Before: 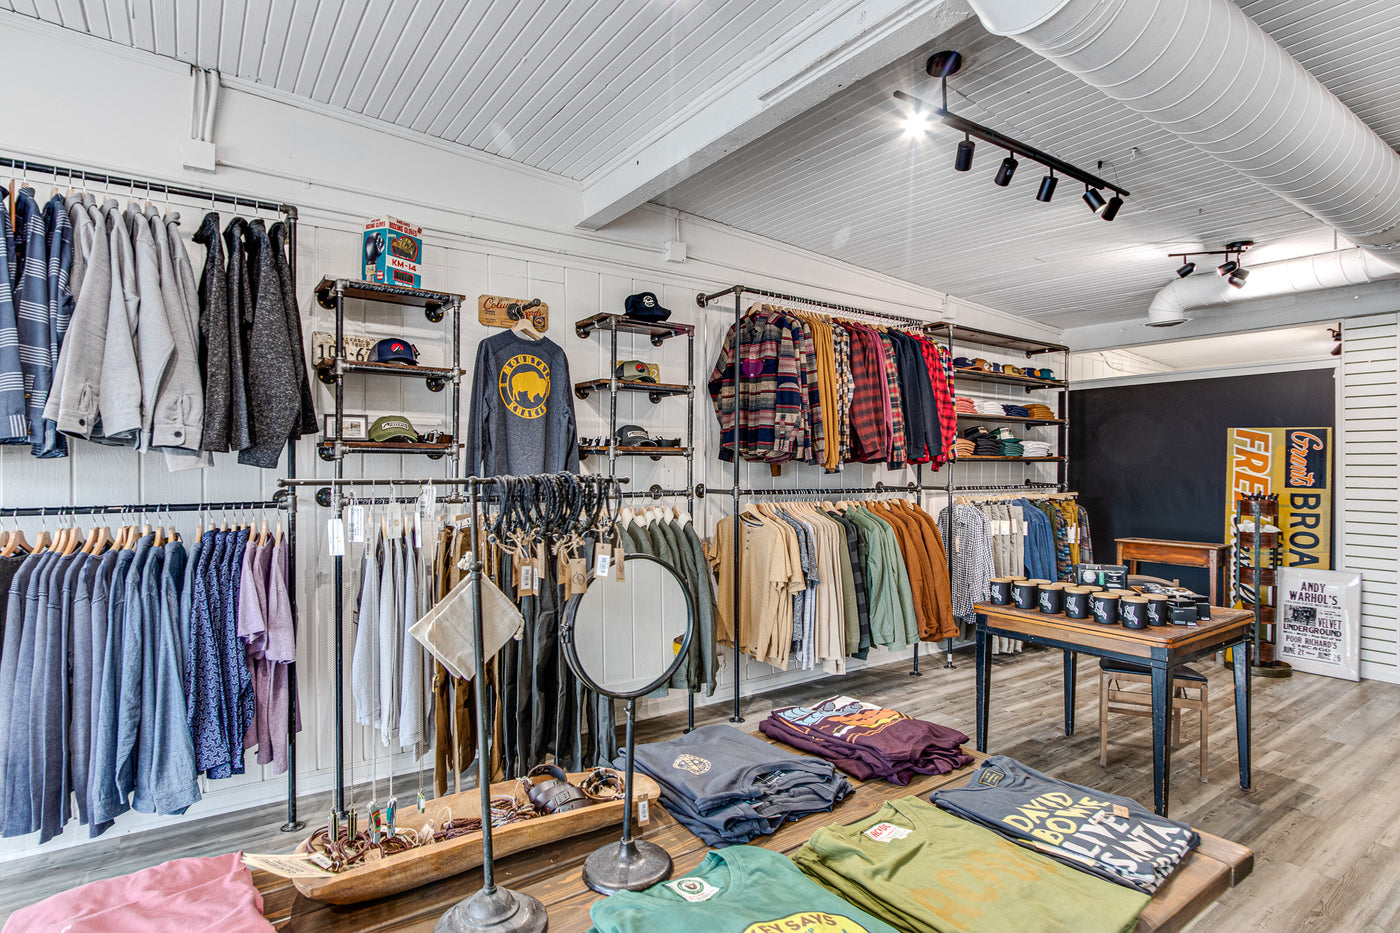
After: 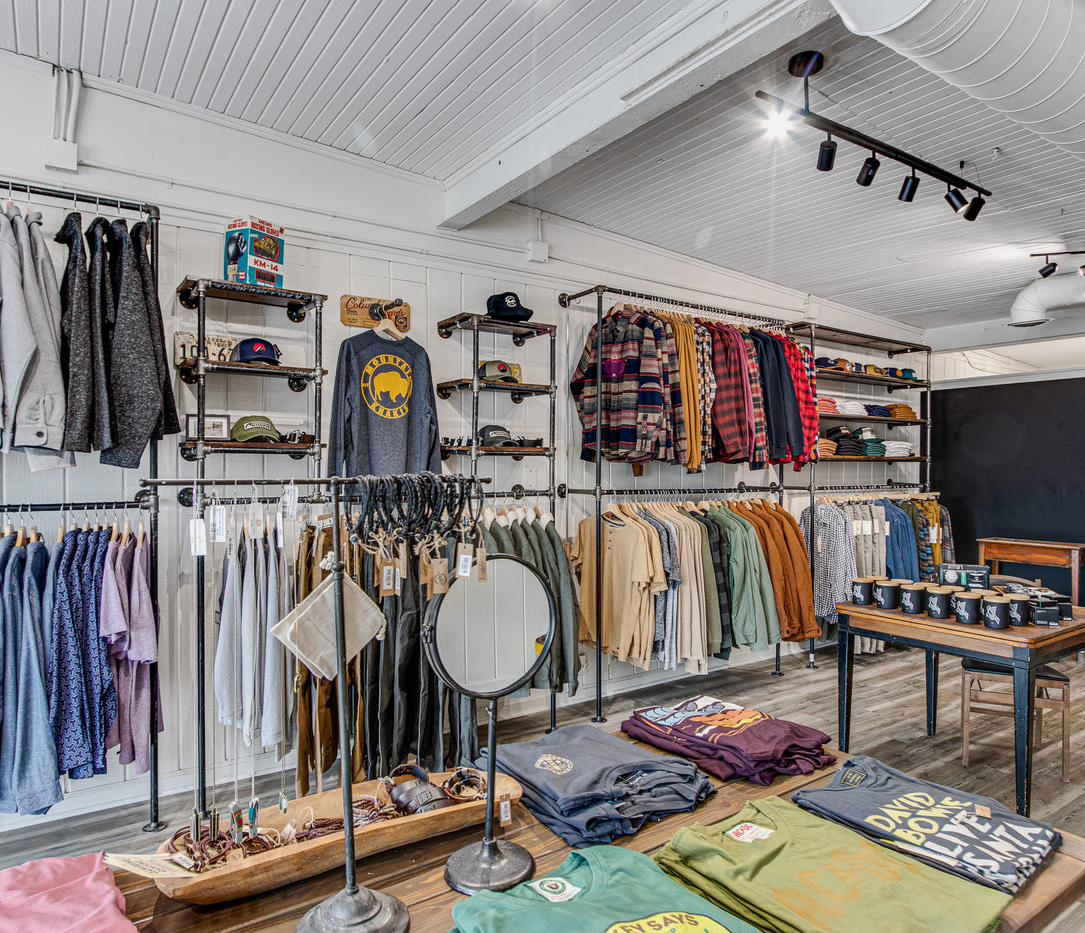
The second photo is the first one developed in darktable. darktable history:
crop: left 9.875%, right 12.562%
exposure: exposure -0.172 EV, compensate exposure bias true, compensate highlight preservation false
